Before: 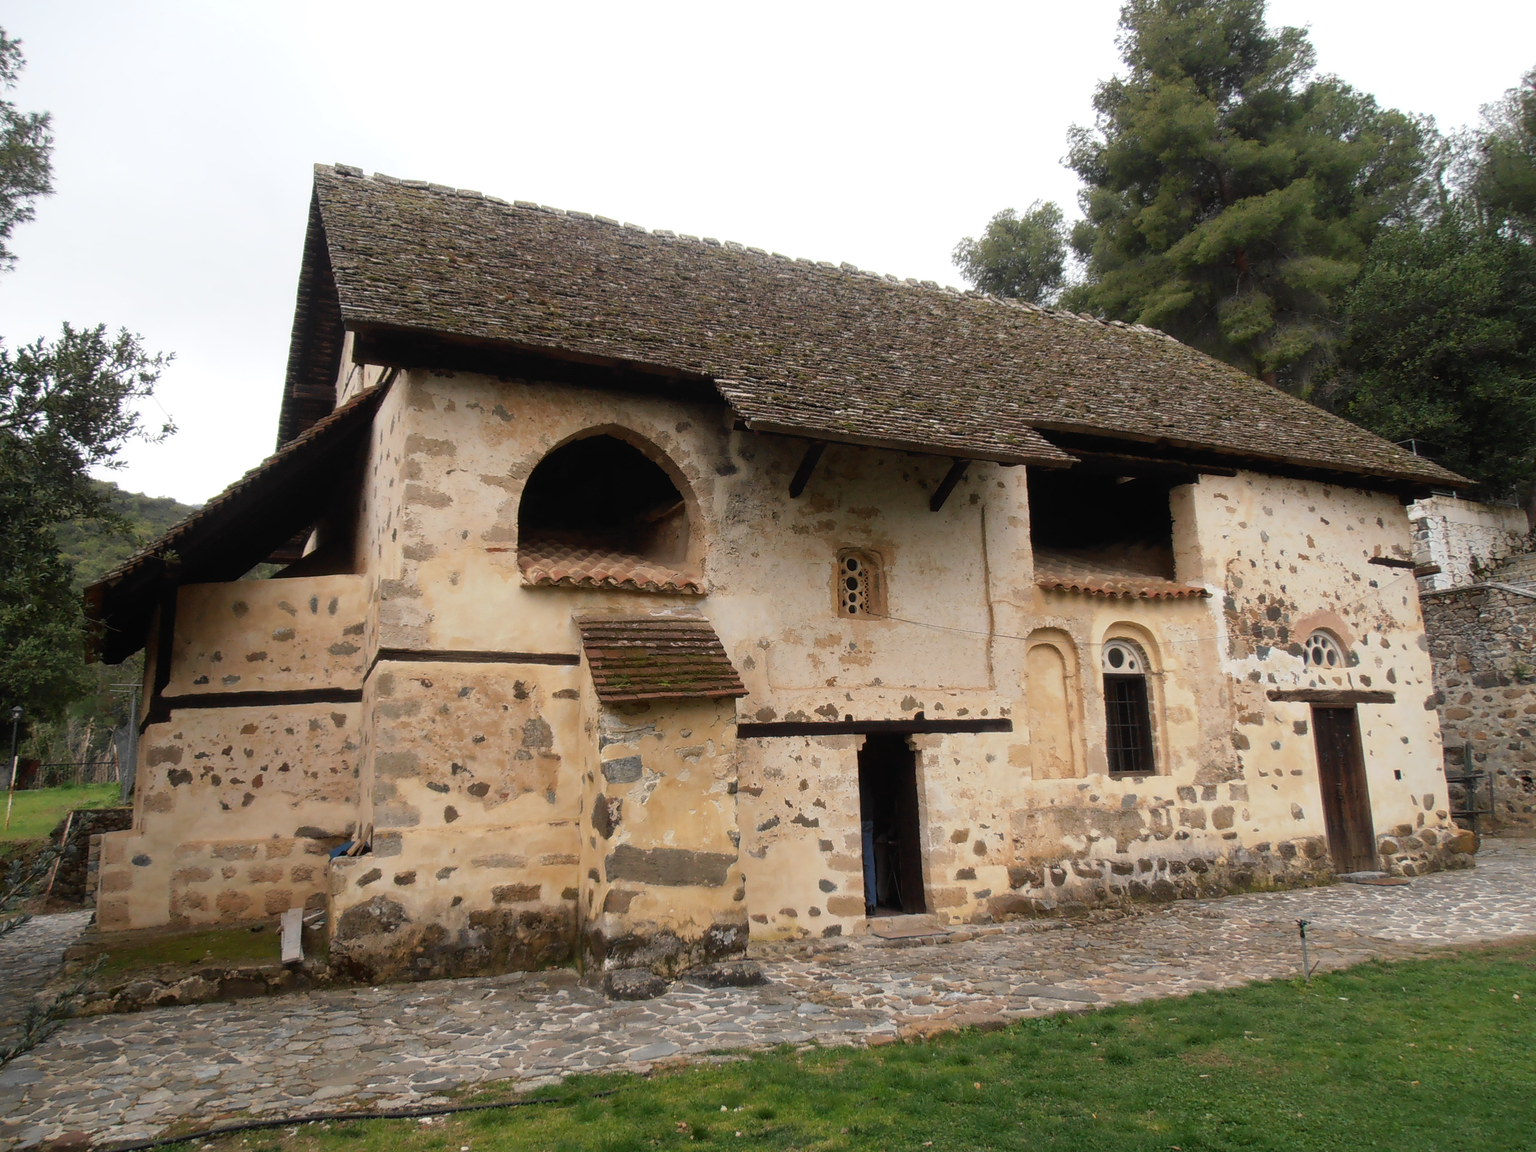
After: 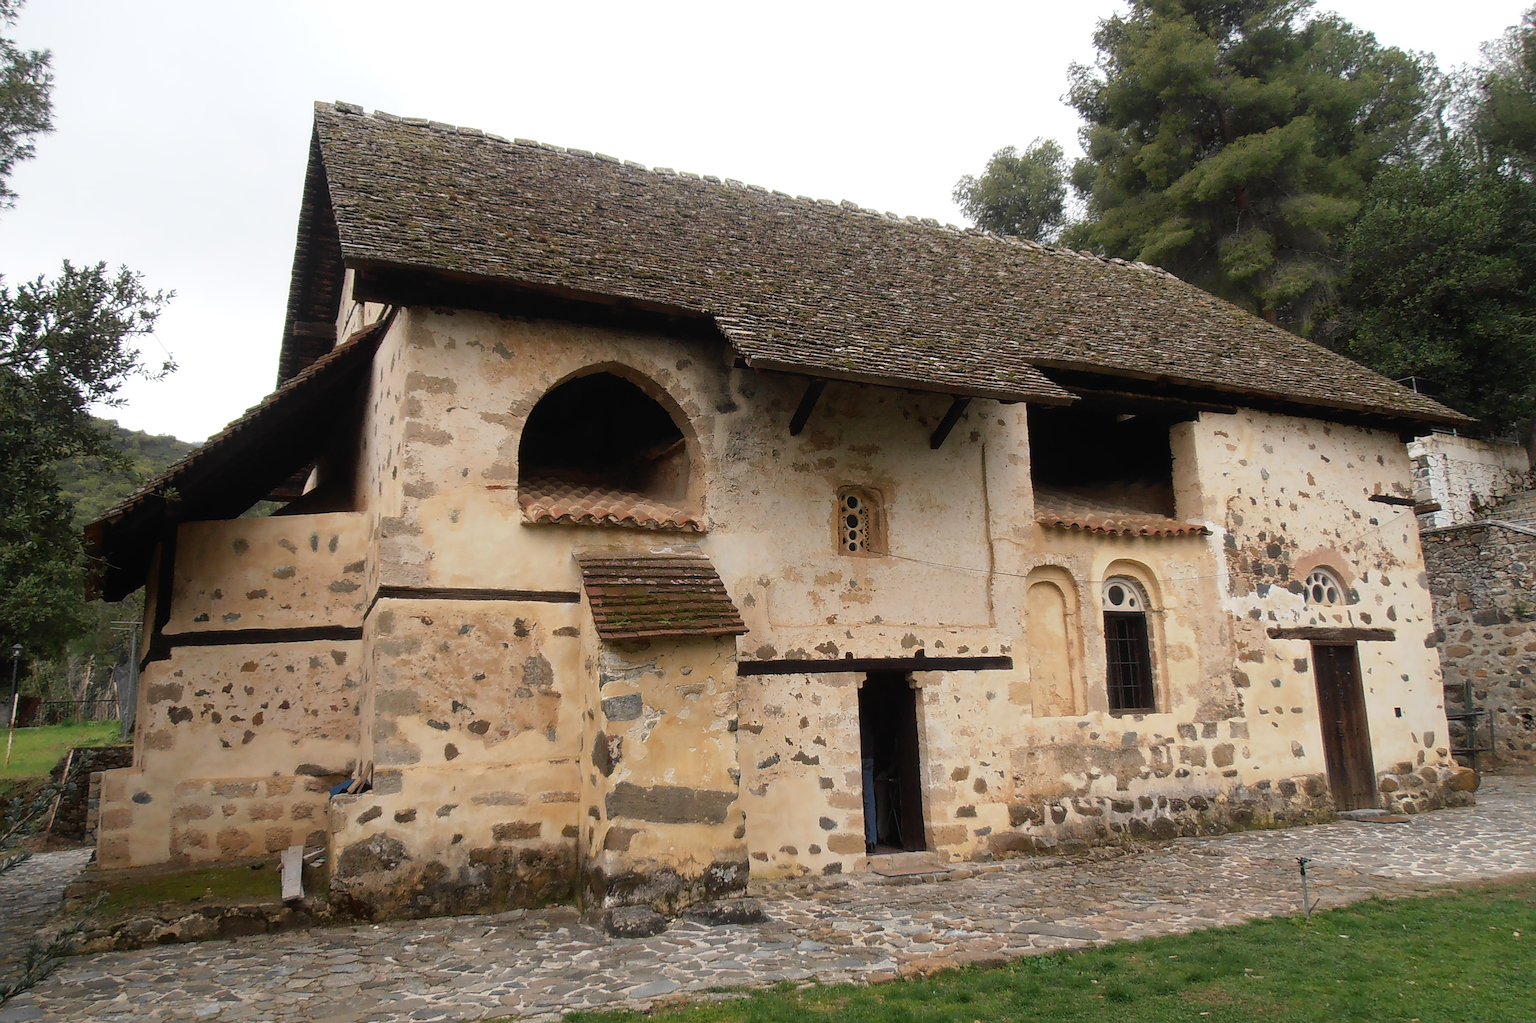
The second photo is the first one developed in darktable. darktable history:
crop and rotate: top 5.468%, bottom 5.707%
sharpen: on, module defaults
